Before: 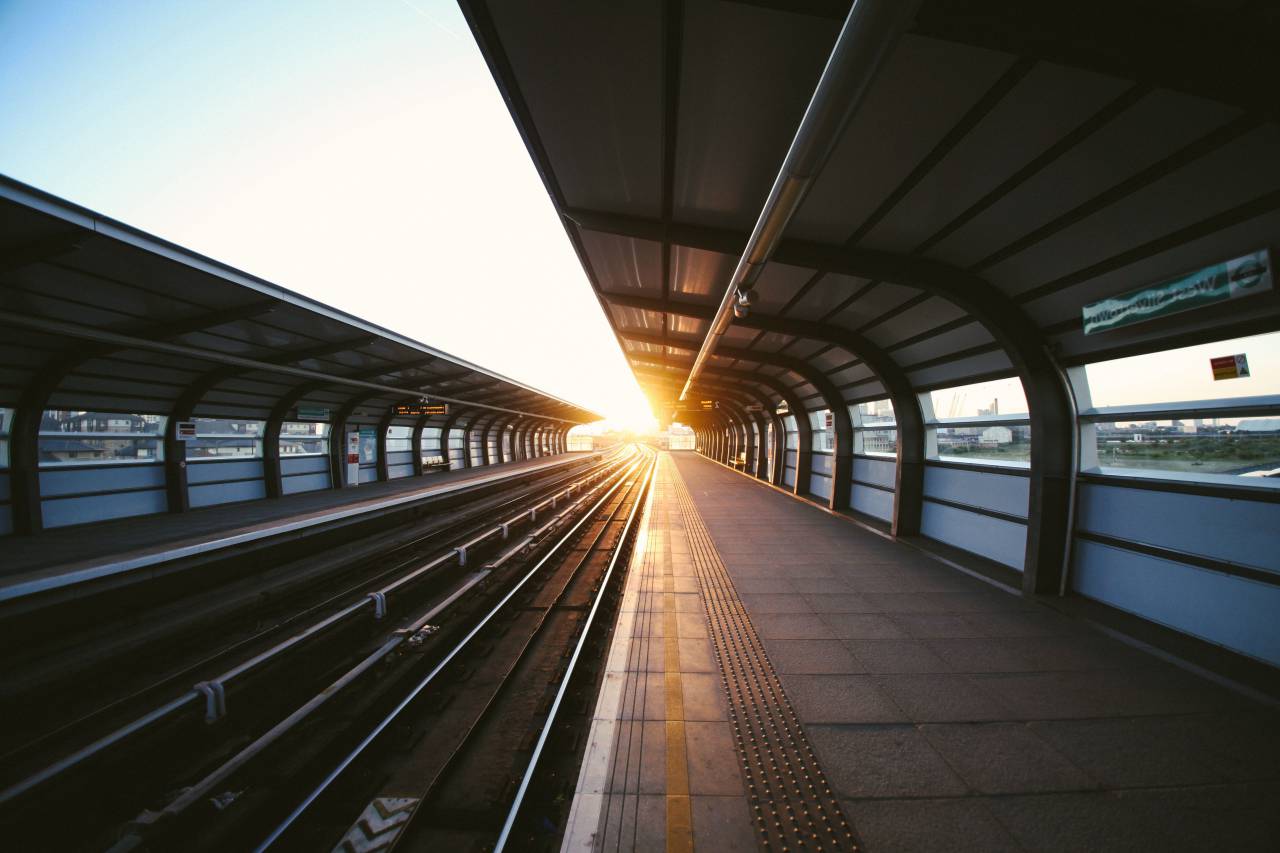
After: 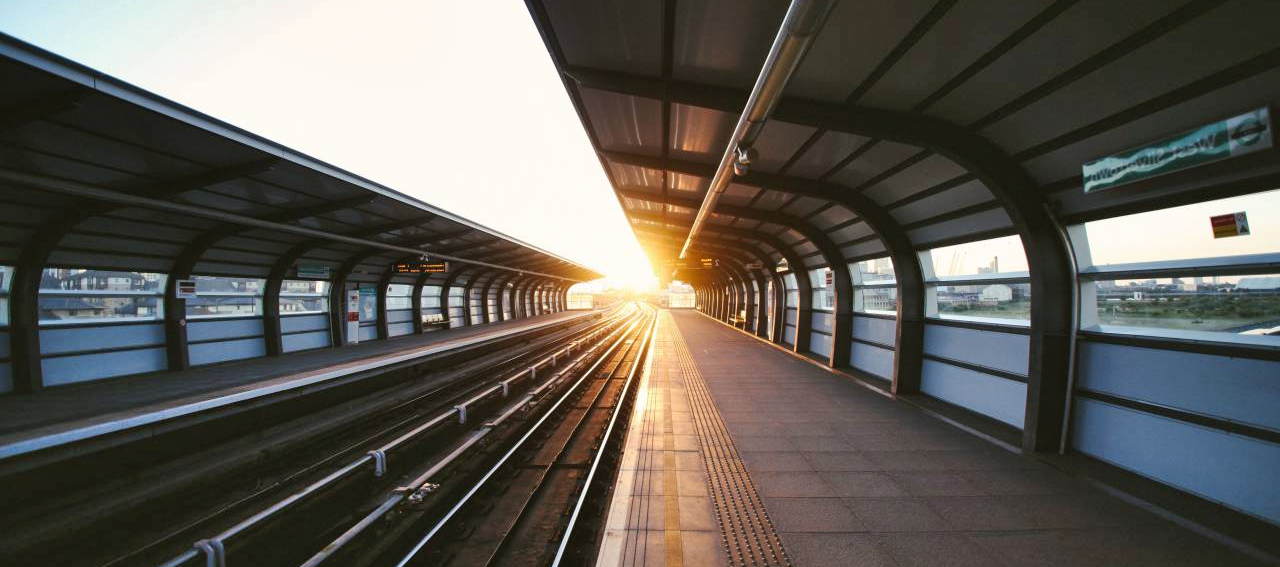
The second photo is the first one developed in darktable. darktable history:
shadows and highlights: soften with gaussian
crop: top 16.727%, bottom 16.727%
